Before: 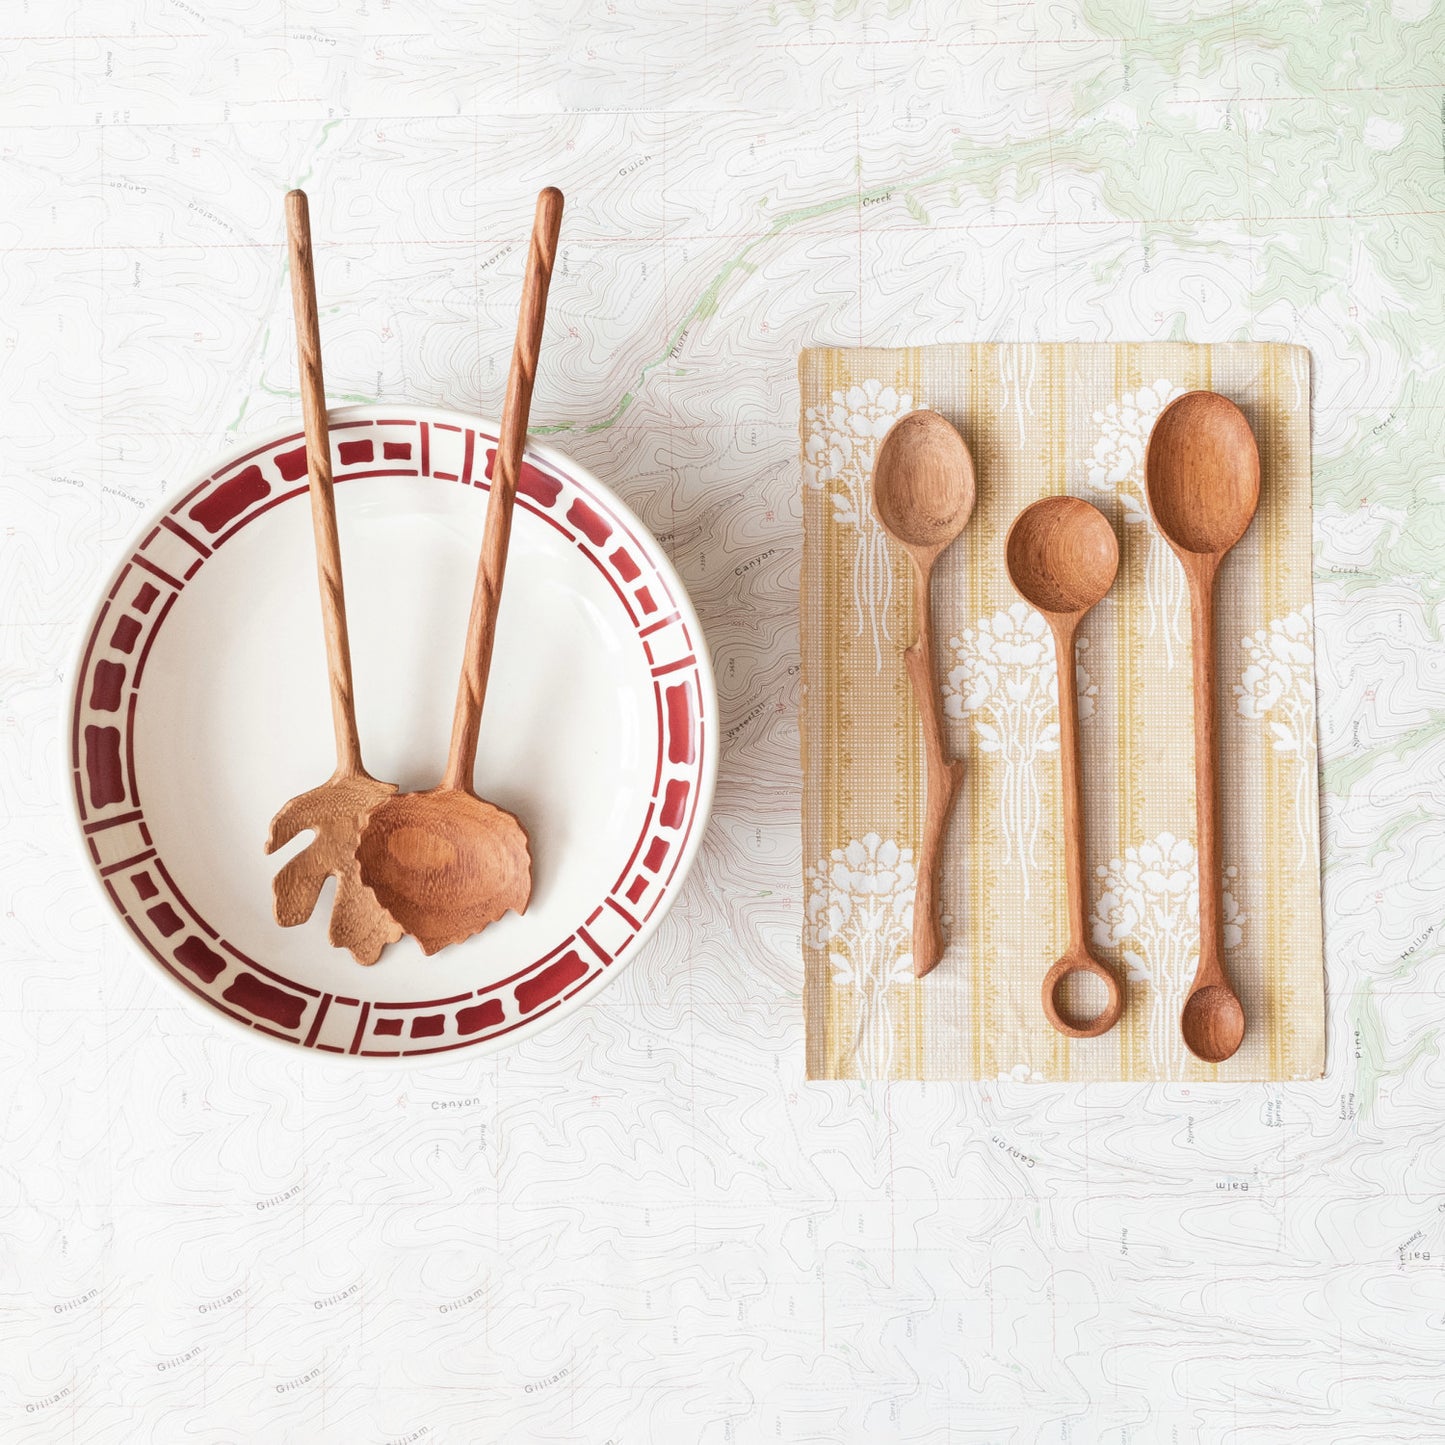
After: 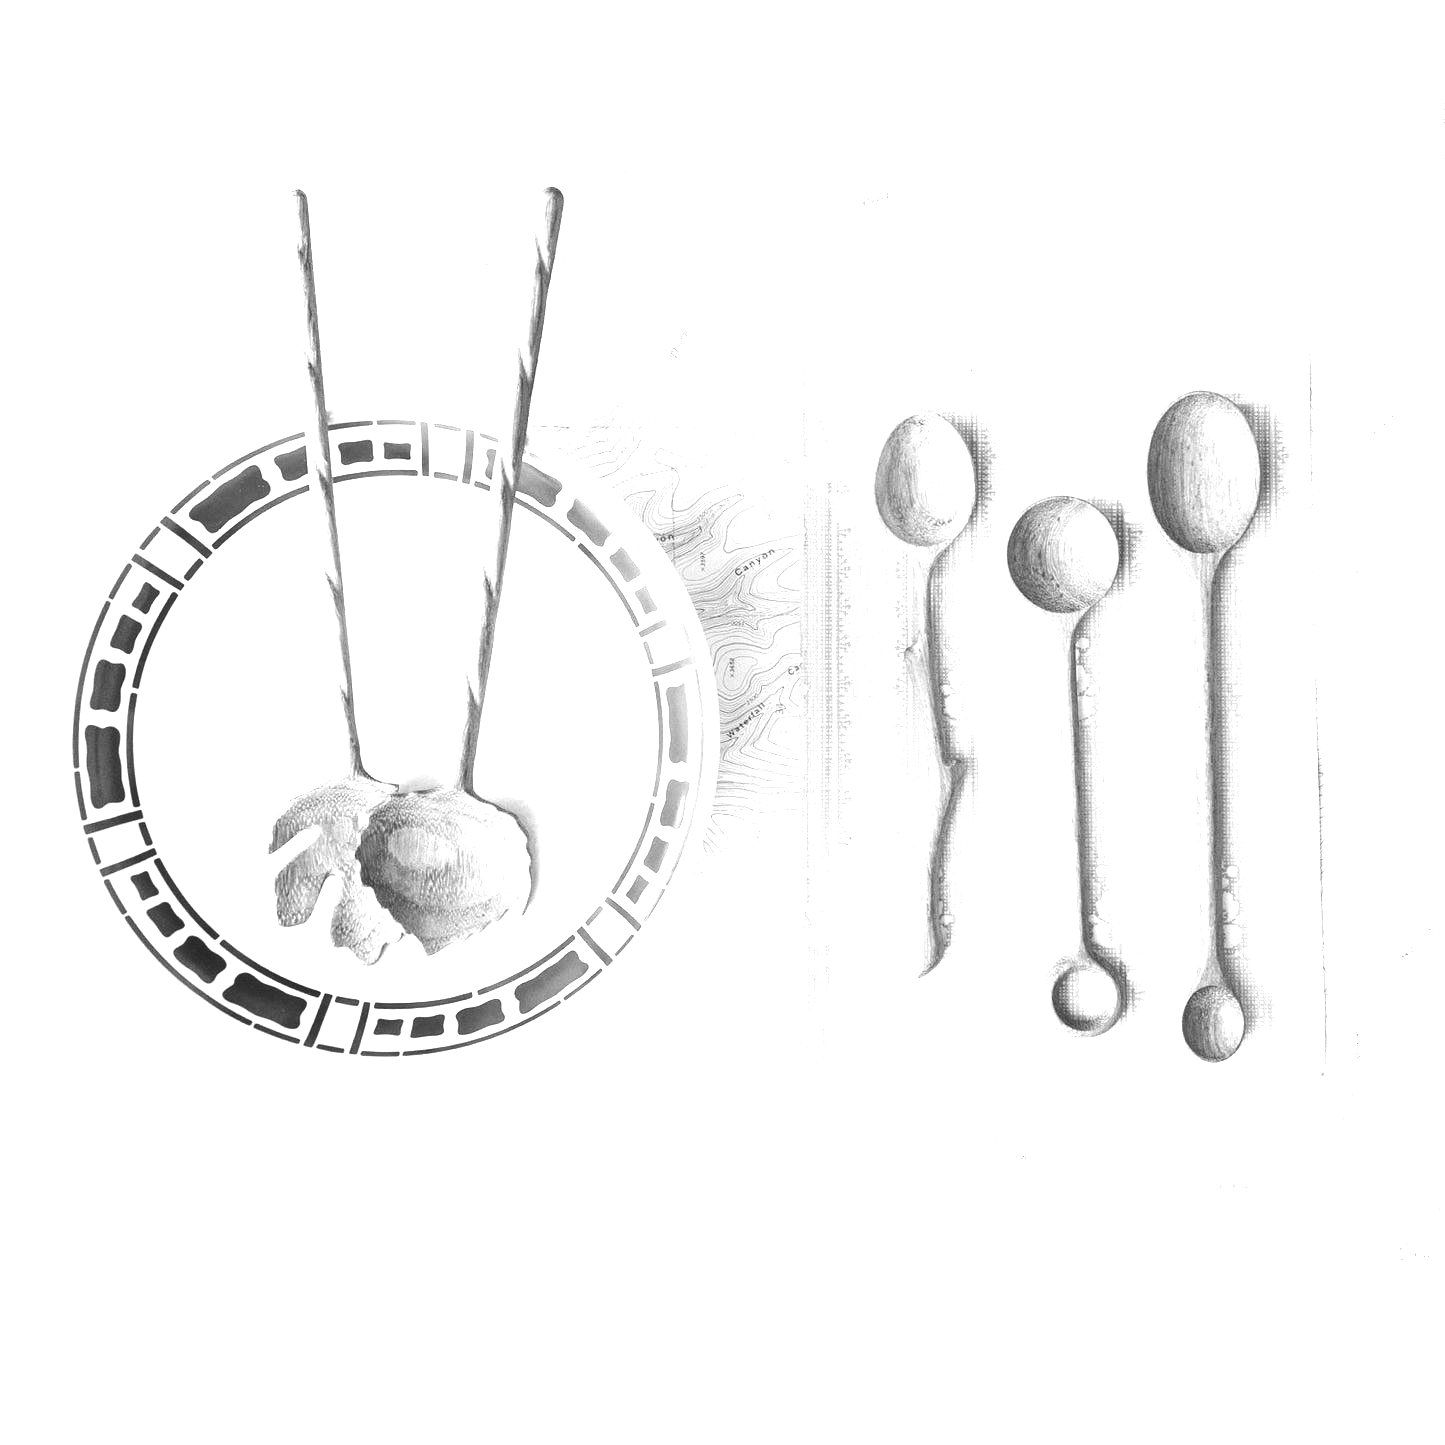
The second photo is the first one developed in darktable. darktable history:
white balance: red 0.98, blue 1.034
tone equalizer: -8 EV -1.08 EV, -7 EV -1.01 EV, -6 EV -0.867 EV, -5 EV -0.578 EV, -3 EV 0.578 EV, -2 EV 0.867 EV, -1 EV 1.01 EV, +0 EV 1.08 EV, edges refinement/feathering 500, mask exposure compensation -1.57 EV, preserve details no
monochrome: on, module defaults
exposure: black level correction 0, exposure 0.7 EV, compensate exposure bias true, compensate highlight preservation false
